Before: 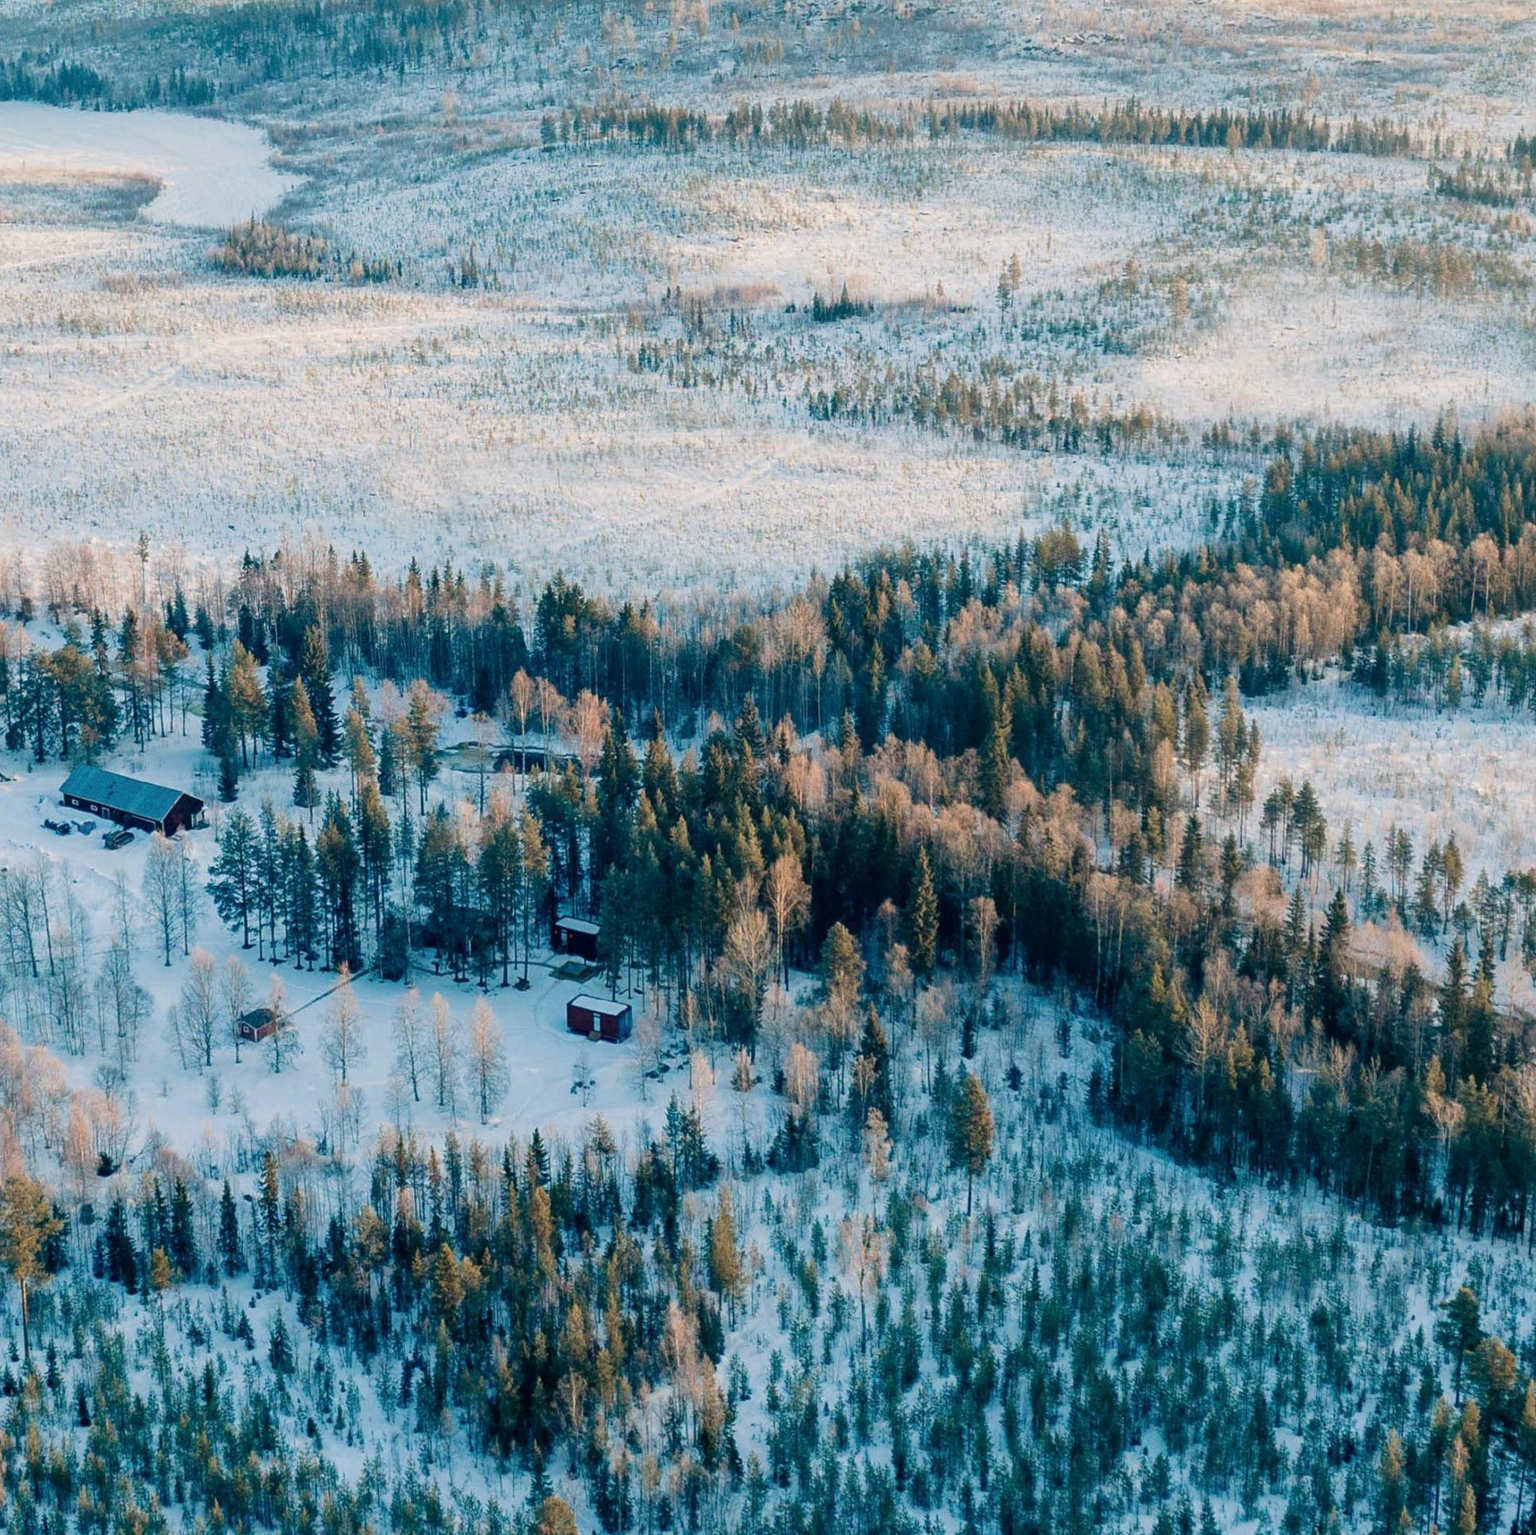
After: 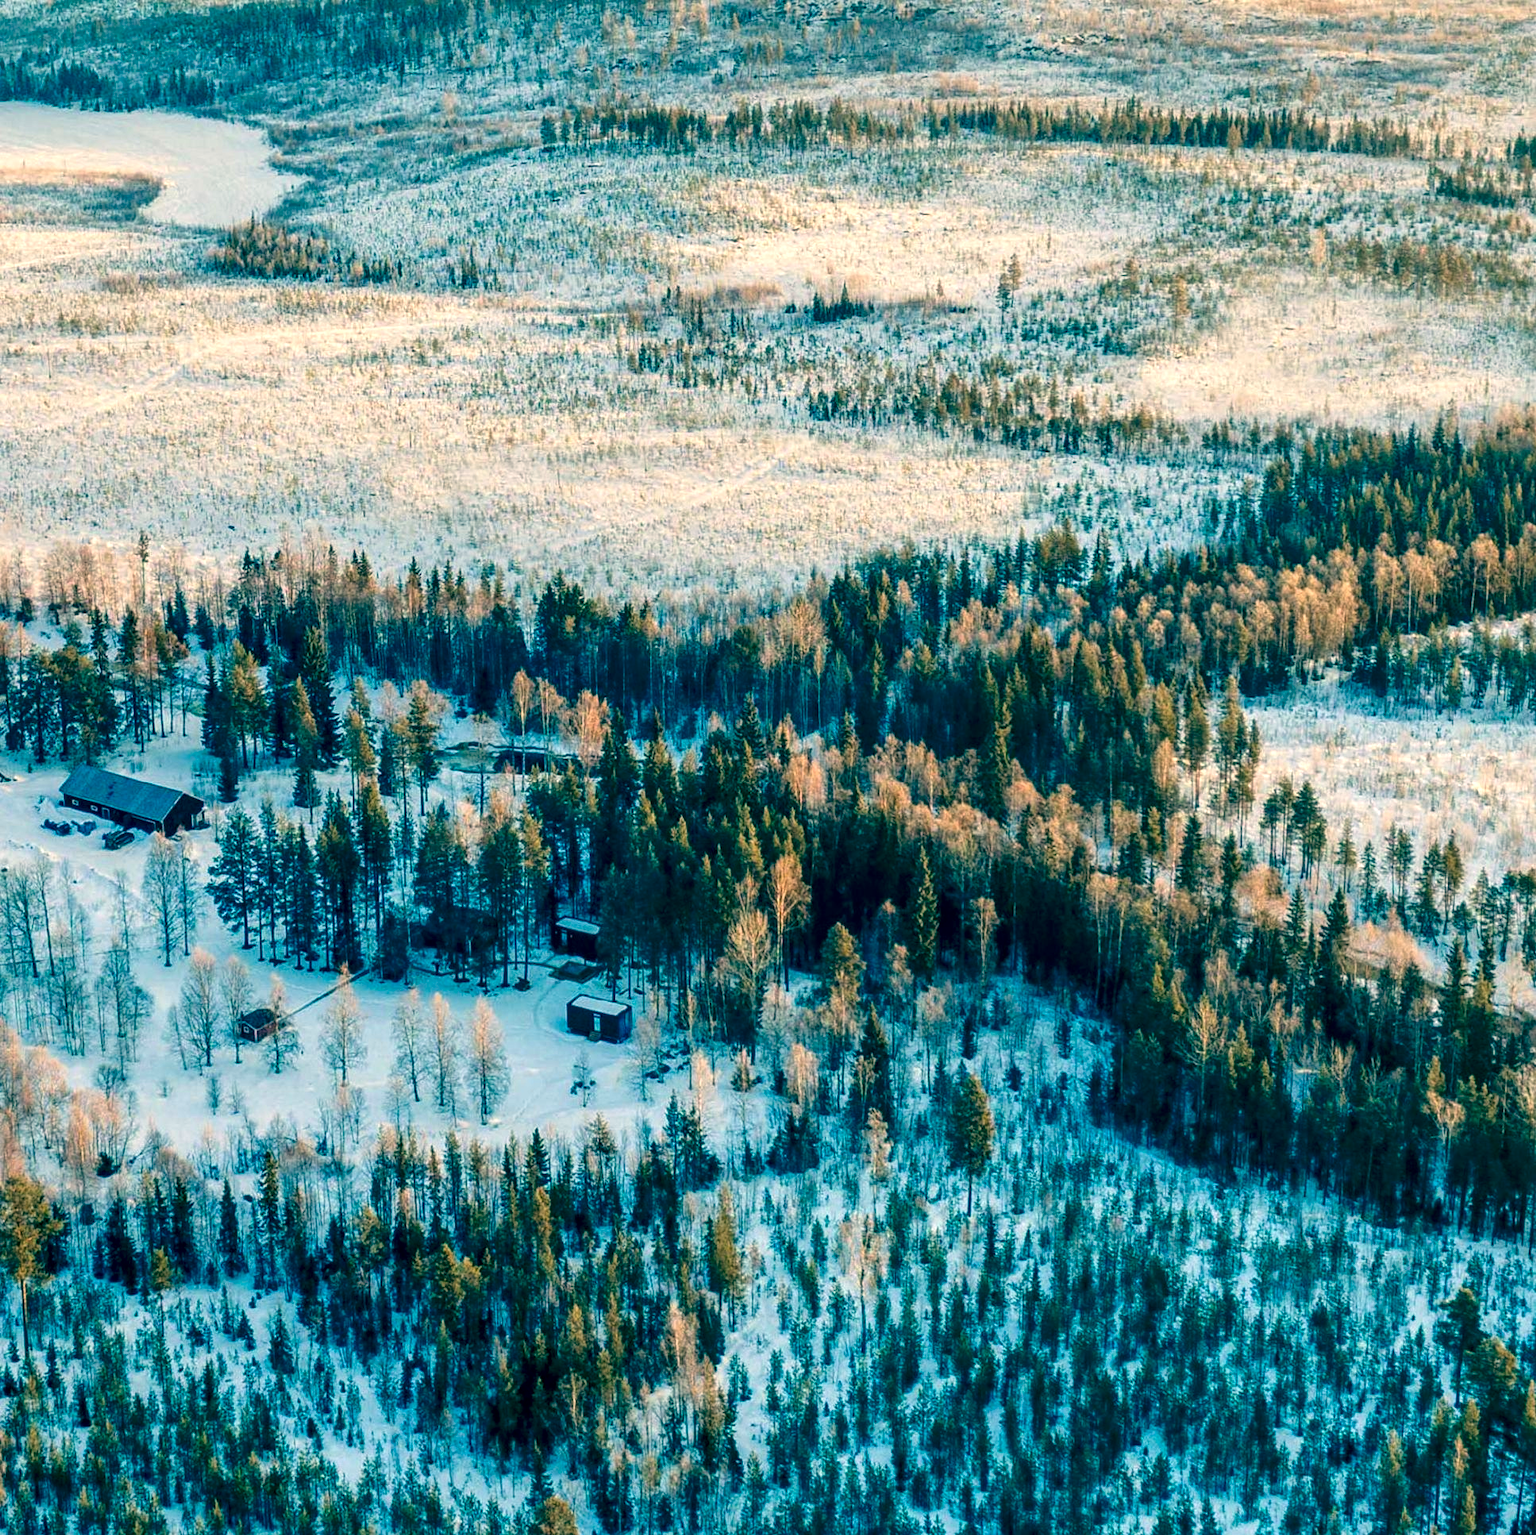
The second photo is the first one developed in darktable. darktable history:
color balance: lift [1.005, 0.99, 1.007, 1.01], gamma [1, 0.979, 1.011, 1.021], gain [0.923, 1.098, 1.025, 0.902], input saturation 90.45%, contrast 7.73%, output saturation 105.91%
contrast brightness saturation: saturation 0.5
local contrast: highlights 60%, shadows 60%, detail 160%
